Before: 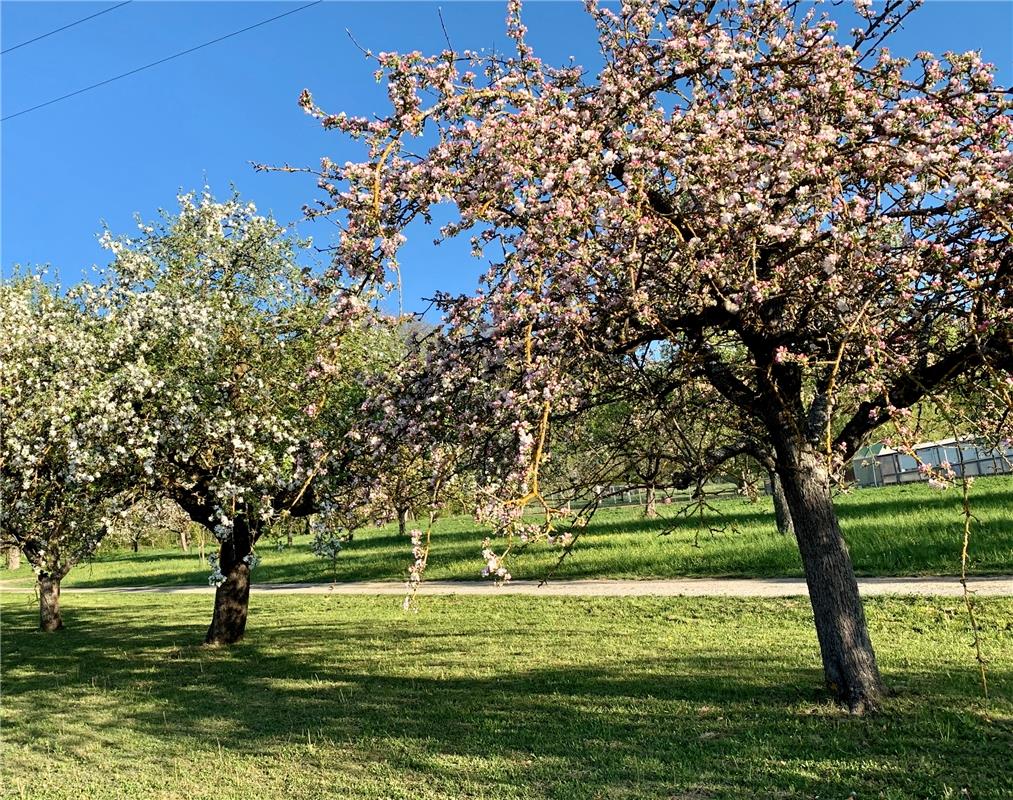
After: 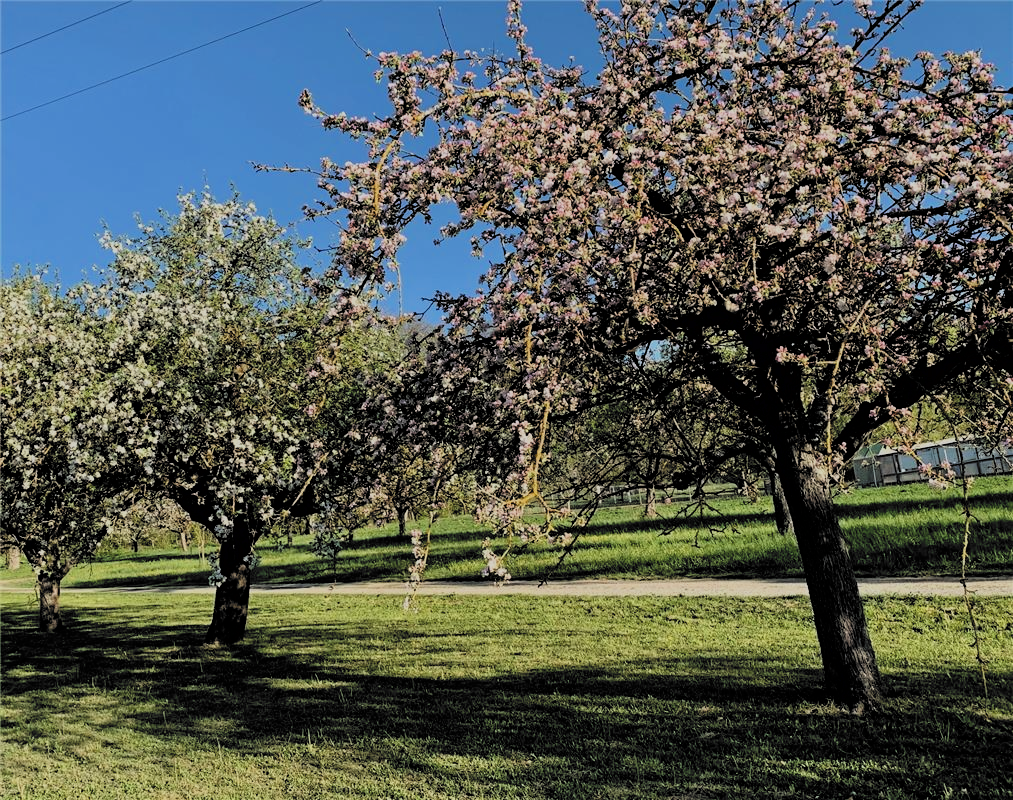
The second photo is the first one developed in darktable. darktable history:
filmic rgb: black relative exposure -5.12 EV, white relative exposure 3.5 EV, hardness 3.16, contrast 1.203, highlights saturation mix -49.54%, color science v6 (2022)
exposure: exposure -0.564 EV, compensate highlight preservation false
